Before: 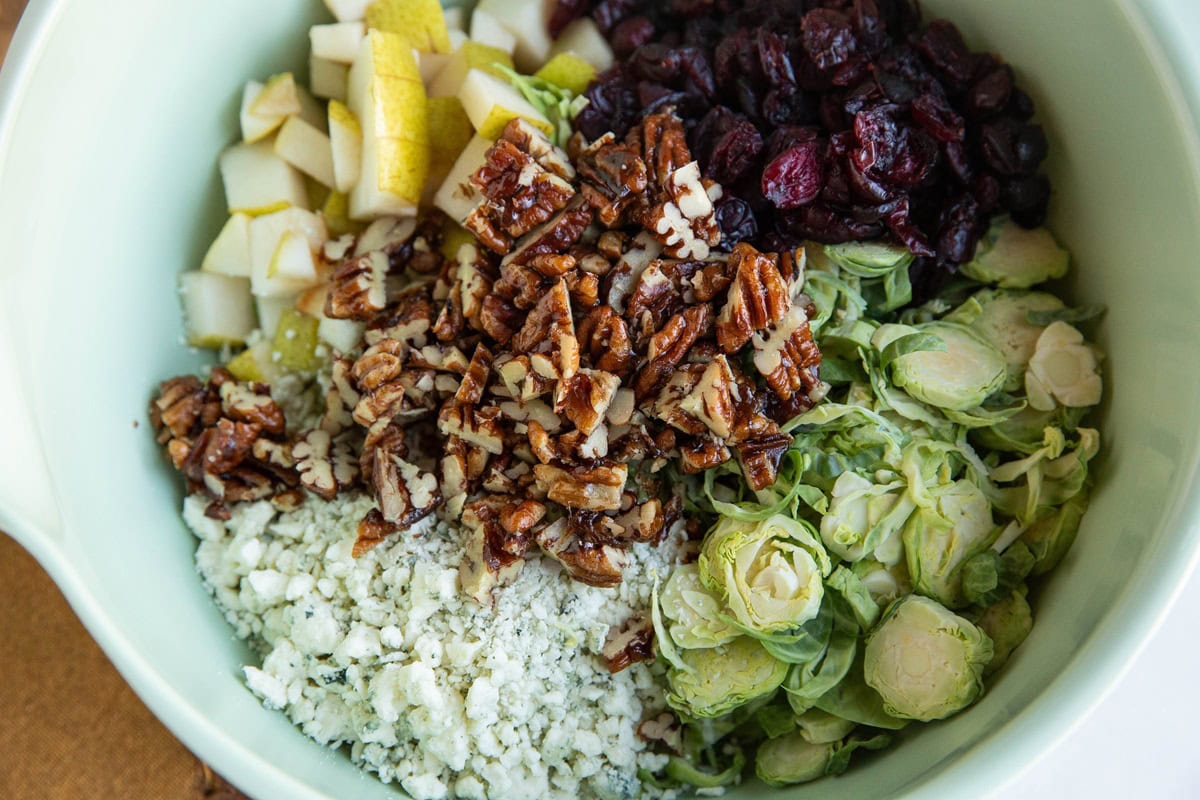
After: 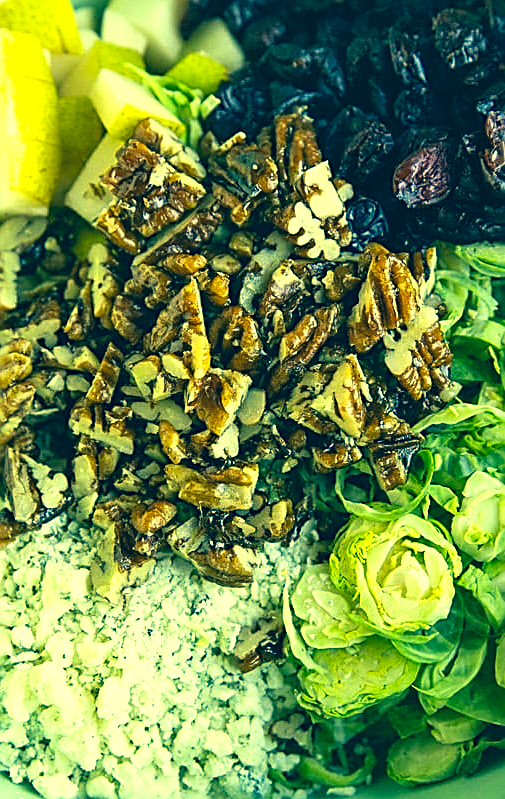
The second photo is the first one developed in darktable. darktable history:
exposure: black level correction 0, exposure 0.696 EV, compensate exposure bias true, compensate highlight preservation false
color correction: highlights a* -15.25, highlights b* 40, shadows a* -39.57, shadows b* -26.96
sharpen: amount 0.983
crop: left 30.83%, right 27.033%
